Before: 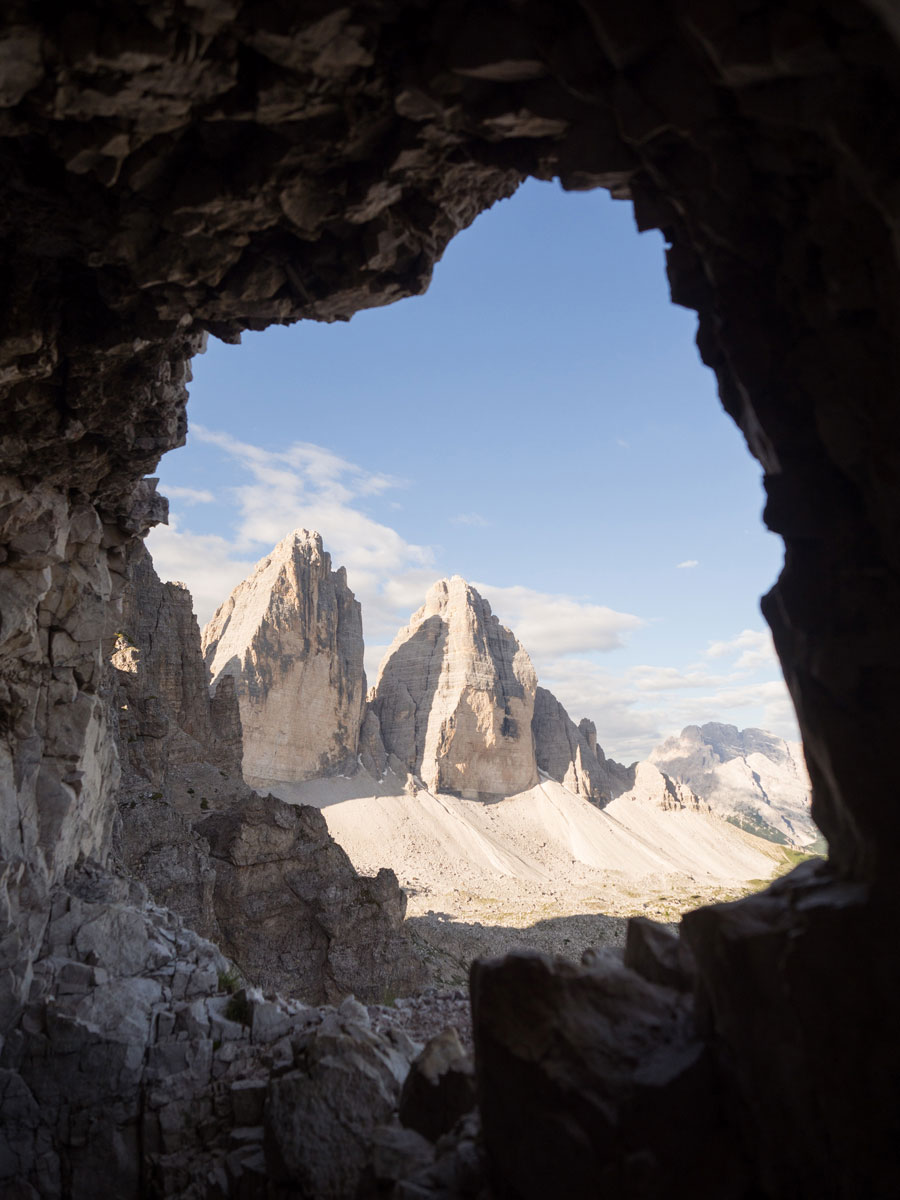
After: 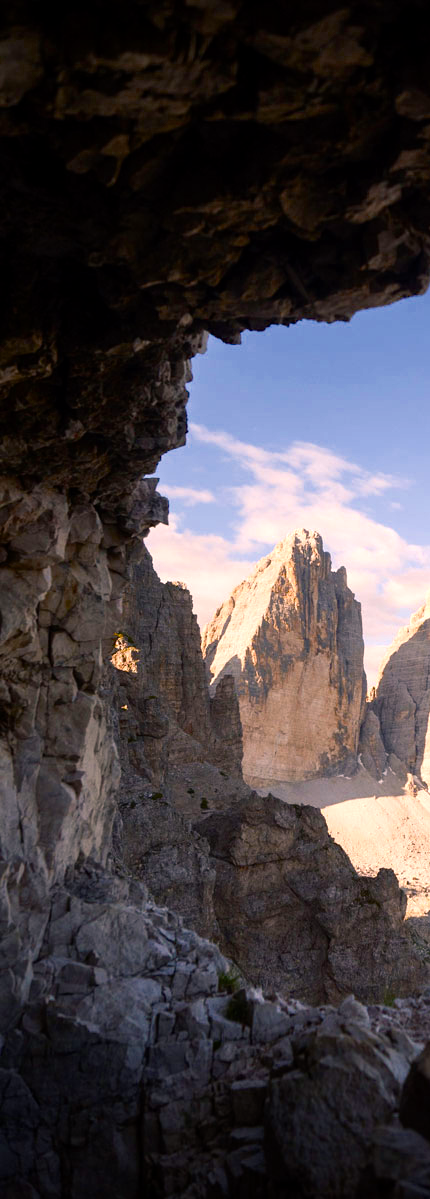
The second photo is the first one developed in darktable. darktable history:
color balance rgb: shadows lift › chroma 1.04%, shadows lift › hue 216.56°, highlights gain › chroma 2.428%, highlights gain › hue 35.74°, perceptual saturation grading › global saturation 36.173%, perceptual saturation grading › shadows 34.698%, perceptual brilliance grading › highlights 5.701%, perceptual brilliance grading › shadows -9.765%, global vibrance 6.687%, contrast 13.104%, saturation formula JzAzBz (2021)
crop and rotate: left 0.057%, top 0%, right 52.14%
